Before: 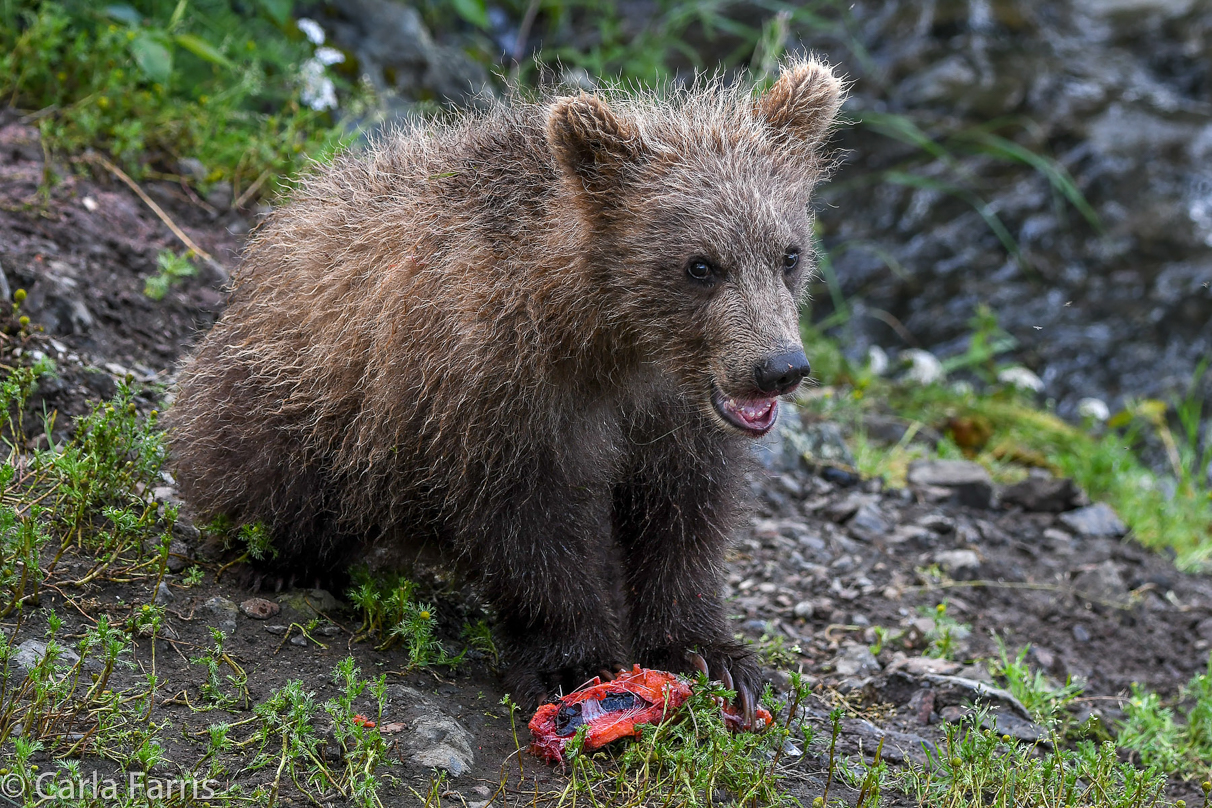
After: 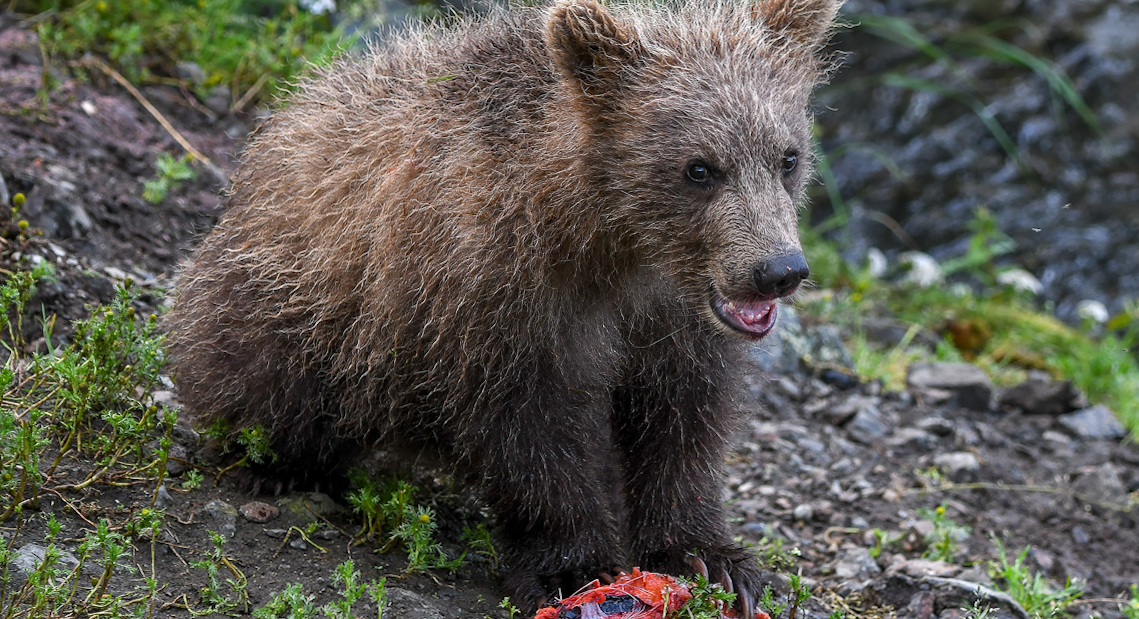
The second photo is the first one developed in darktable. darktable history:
crop and rotate: angle 0.105°, top 11.972%, right 5.723%, bottom 11.093%
tone equalizer: smoothing diameter 24.83%, edges refinement/feathering 9.92, preserve details guided filter
